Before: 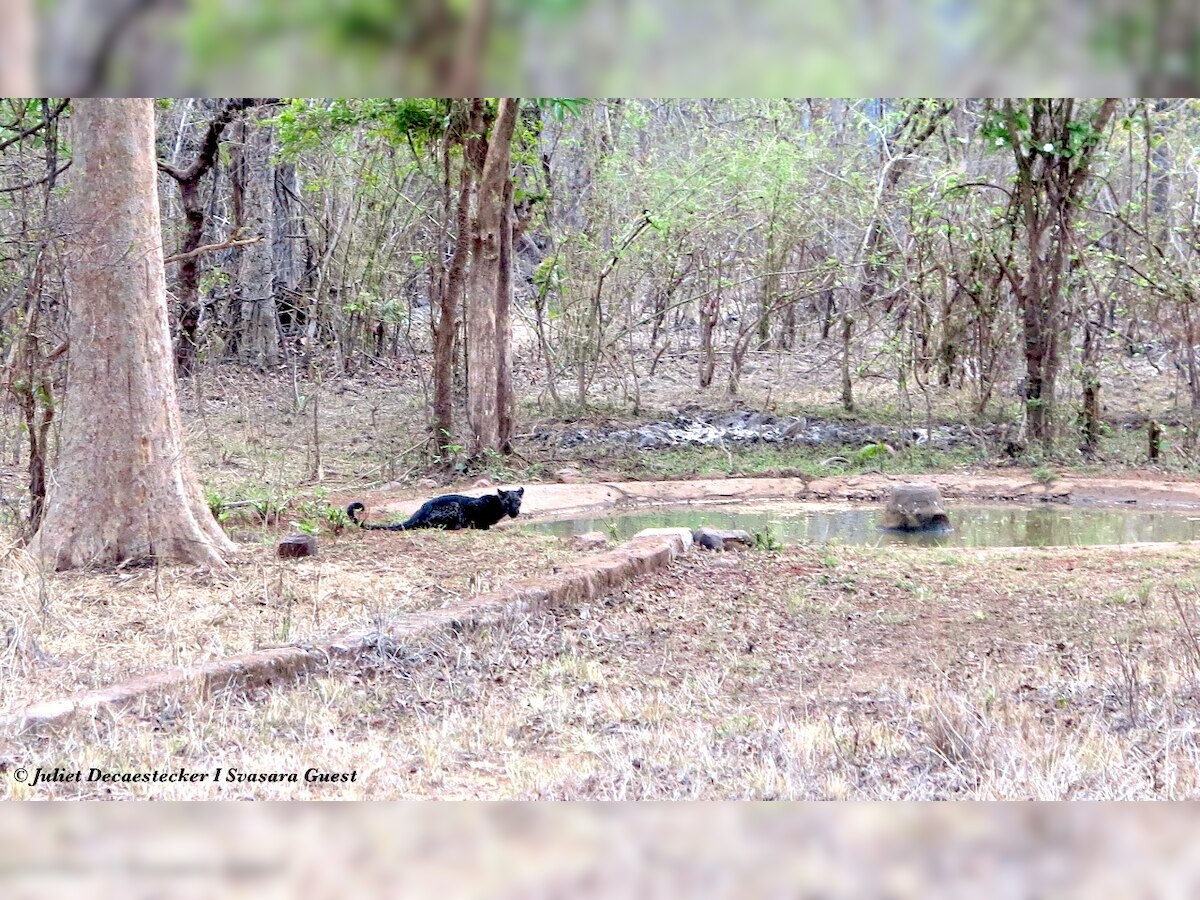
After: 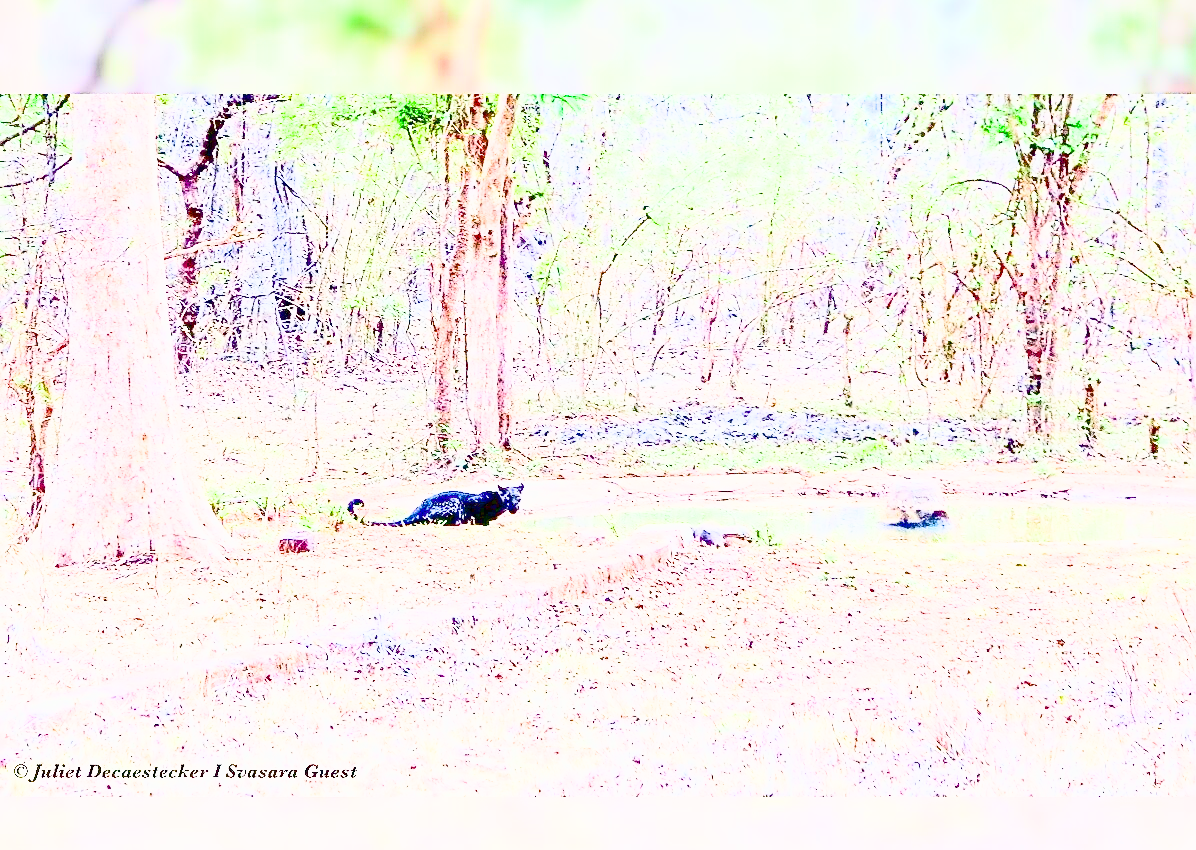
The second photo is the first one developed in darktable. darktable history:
sharpen: amount 0.901
filmic rgb: middle gray luminance 2.5%, black relative exposure -10 EV, white relative exposure 7 EV, threshold 6 EV, dynamic range scaling 10%, target black luminance 0%, hardness 3.19, latitude 44.39%, contrast 0.682, highlights saturation mix 5%, shadows ↔ highlights balance 13.63%, add noise in highlights 0, color science v3 (2019), use custom middle-gray values true, iterations of high-quality reconstruction 0, contrast in highlights soft, enable highlight reconstruction true
rgb curve: curves: ch0 [(0, 0) (0.21, 0.15) (0.24, 0.21) (0.5, 0.75) (0.75, 0.96) (0.89, 0.99) (1, 1)]; ch1 [(0, 0.02) (0.21, 0.13) (0.25, 0.2) (0.5, 0.67) (0.75, 0.9) (0.89, 0.97) (1, 1)]; ch2 [(0, 0.02) (0.21, 0.13) (0.25, 0.2) (0.5, 0.67) (0.75, 0.9) (0.89, 0.97) (1, 1)], compensate middle gray true
crop: top 0.448%, right 0.264%, bottom 5.045%
contrast brightness saturation: contrast 0.2, brightness 0.16, saturation 0.22
tone equalizer: -8 EV 0.25 EV, -7 EV 0.417 EV, -6 EV 0.417 EV, -5 EV 0.25 EV, -3 EV -0.25 EV, -2 EV -0.417 EV, -1 EV -0.417 EV, +0 EV -0.25 EV, edges refinement/feathering 500, mask exposure compensation -1.57 EV, preserve details guided filter
exposure: black level correction 0.001, exposure 0.675 EV, compensate highlight preservation false
haze removal: compatibility mode true, adaptive false
